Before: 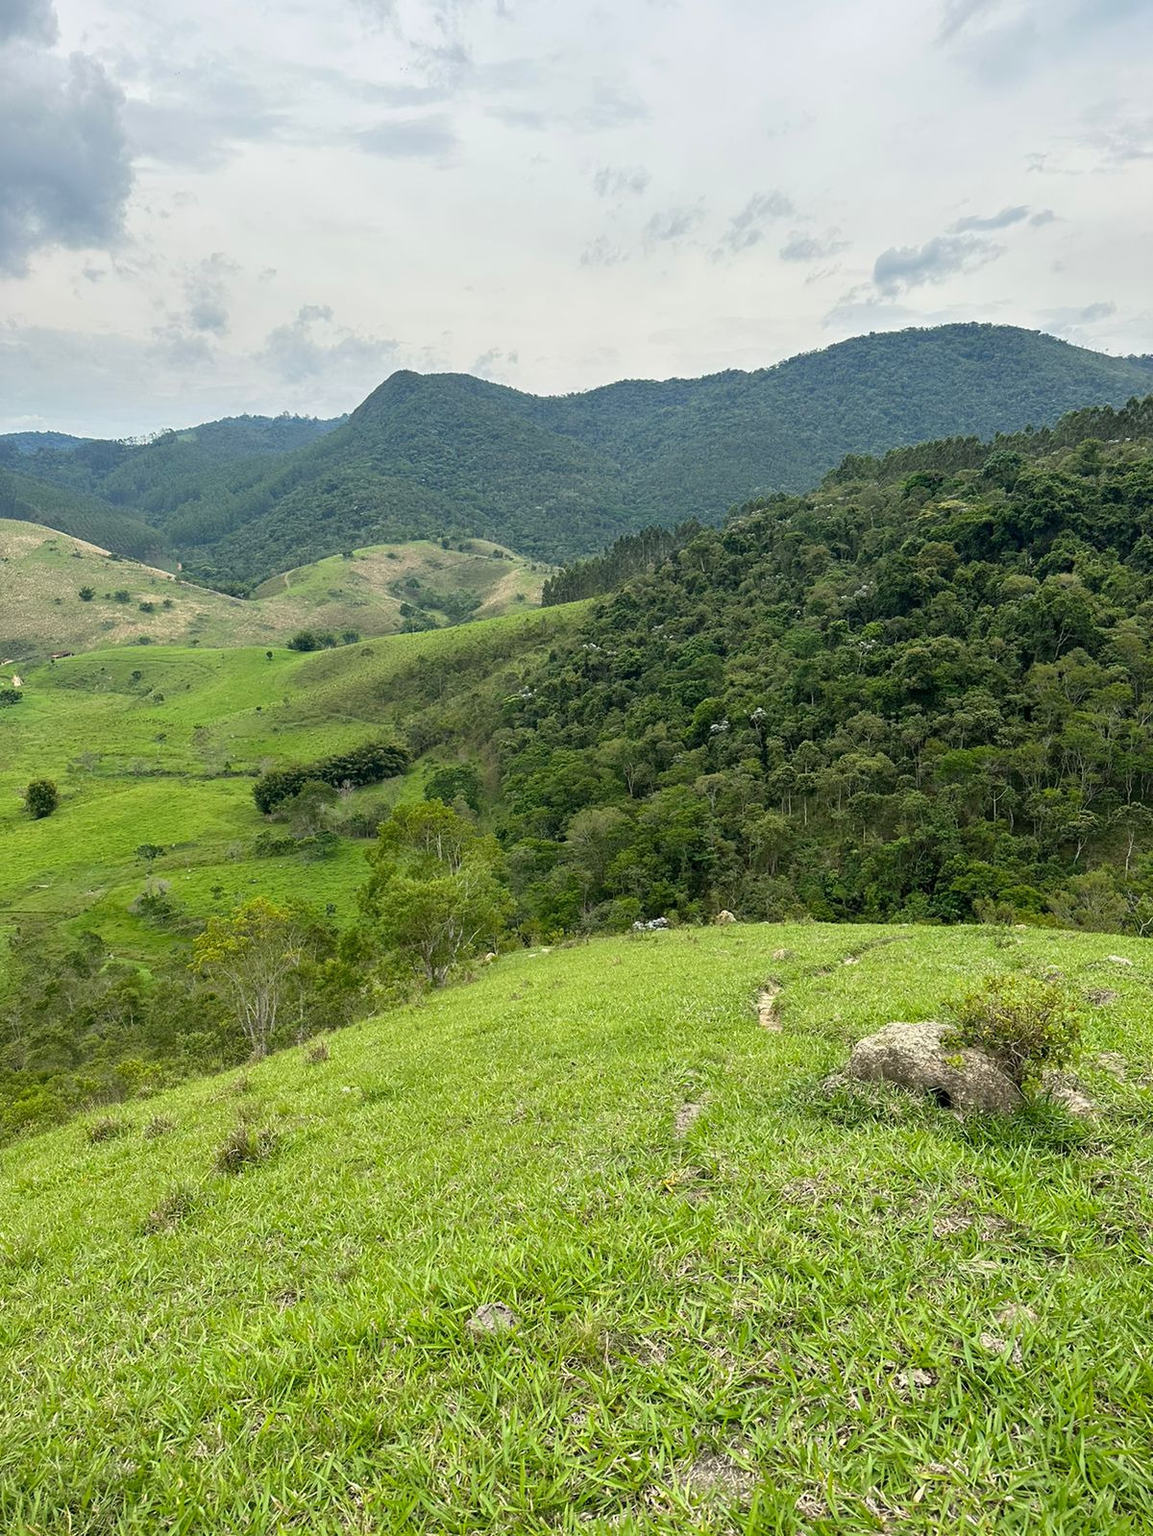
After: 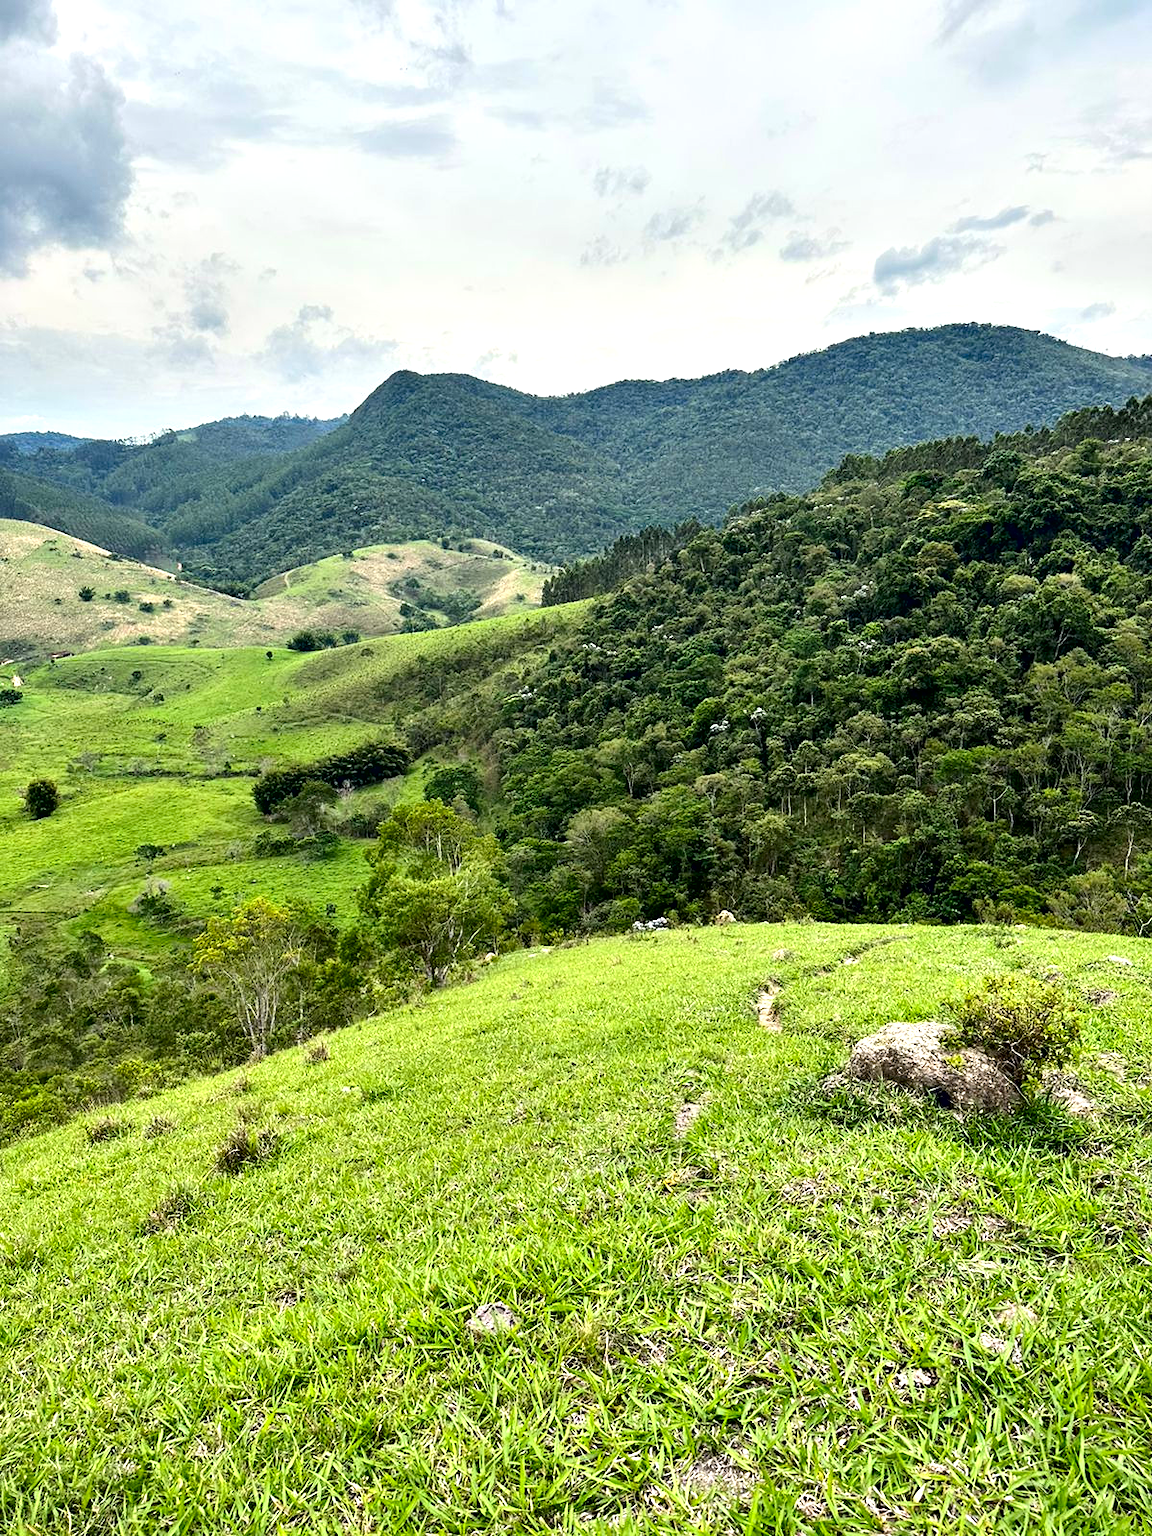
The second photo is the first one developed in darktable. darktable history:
exposure: exposure 0.3 EV, compensate highlight preservation false
tone equalizer: smoothing diameter 24.8%, edges refinement/feathering 10.52, preserve details guided filter
contrast brightness saturation: contrast 0.151, brightness -0.008, saturation 0.103
contrast equalizer: octaves 7, y [[0.6 ×6], [0.55 ×6], [0 ×6], [0 ×6], [0 ×6]]
